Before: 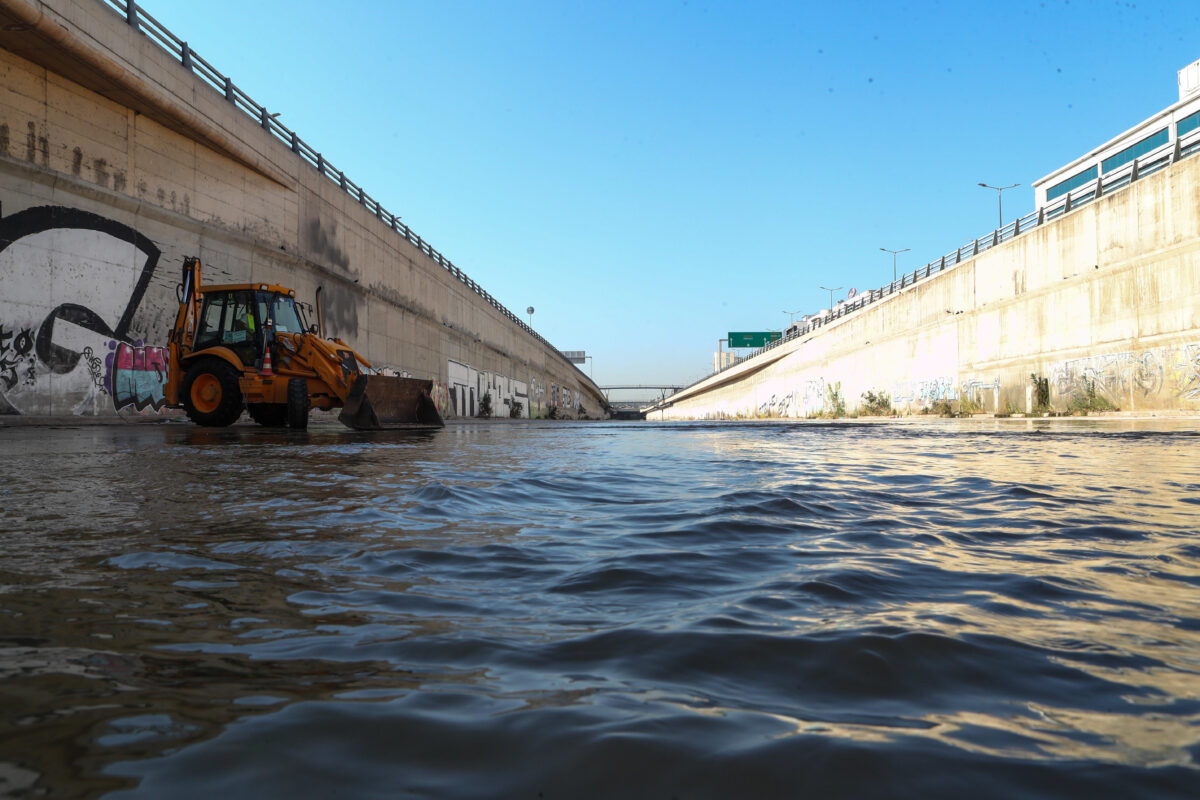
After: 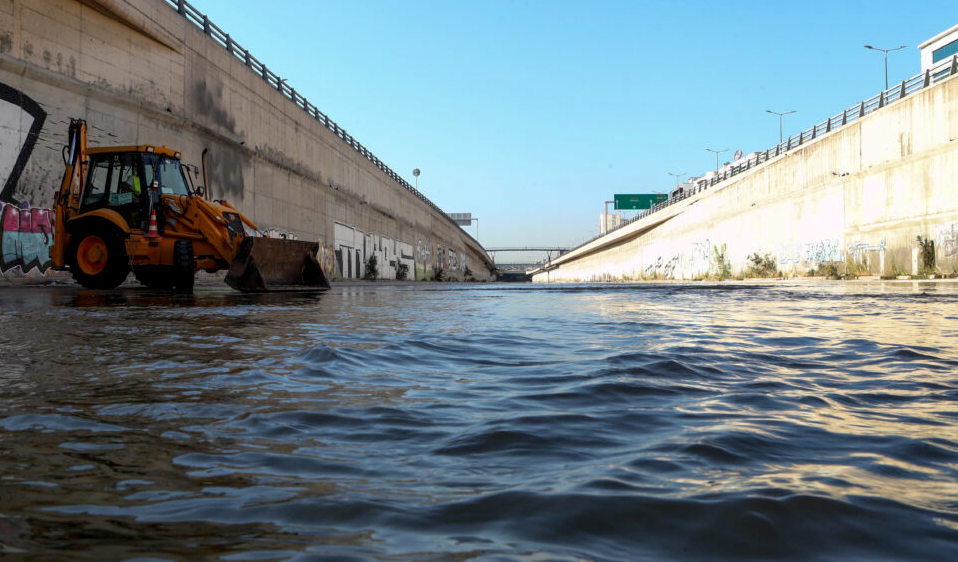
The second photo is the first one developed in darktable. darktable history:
crop: left 9.579%, top 17.312%, right 10.571%, bottom 12.399%
exposure: black level correction 0.005, exposure 0.017 EV, compensate exposure bias true, compensate highlight preservation false
